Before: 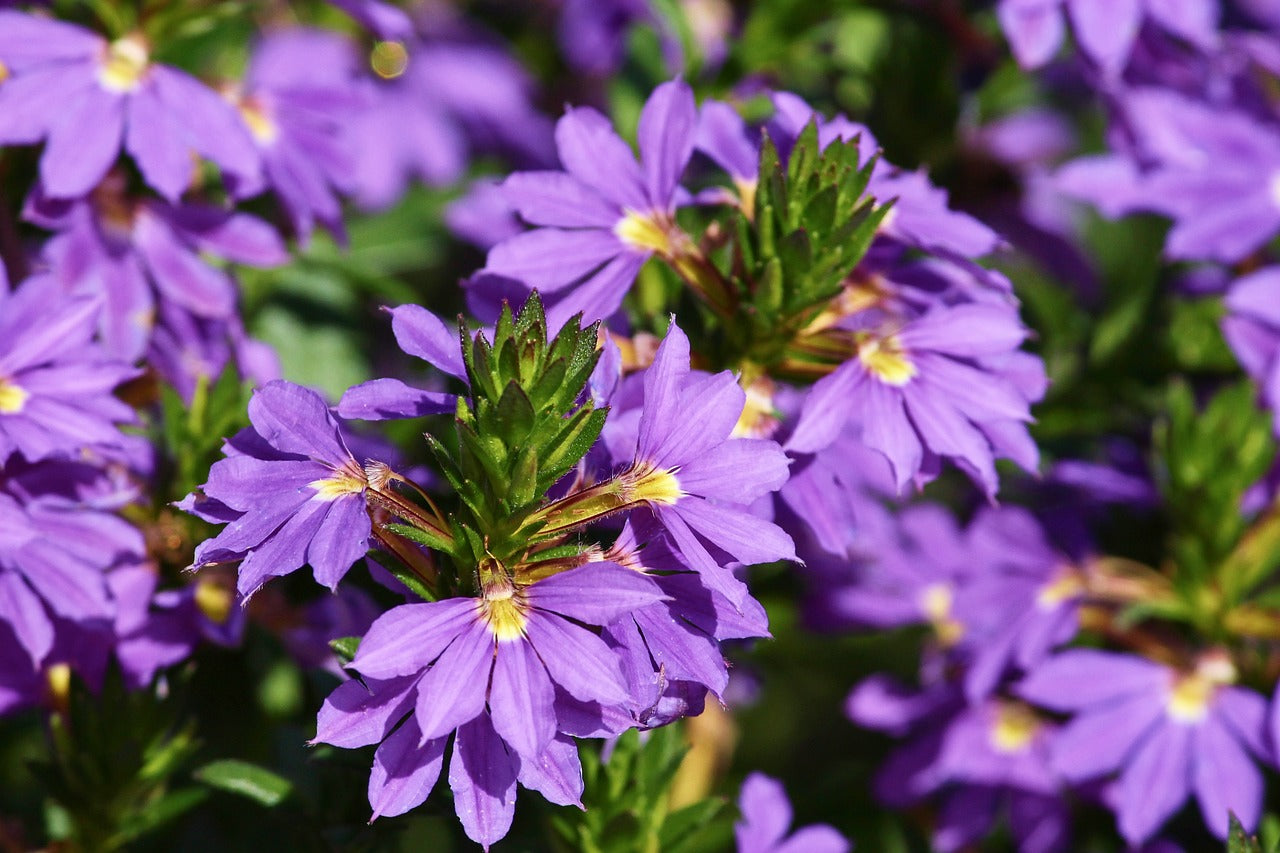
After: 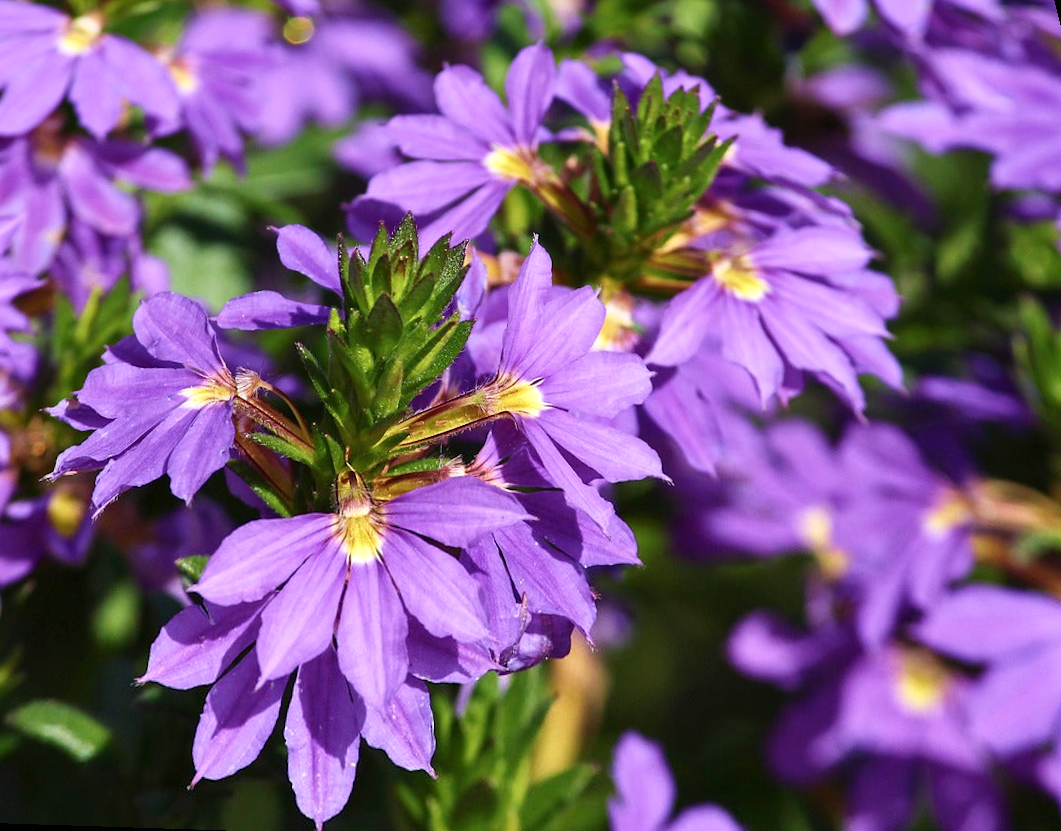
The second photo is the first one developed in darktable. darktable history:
rotate and perspective: rotation 0.72°, lens shift (vertical) -0.352, lens shift (horizontal) -0.051, crop left 0.152, crop right 0.859, crop top 0.019, crop bottom 0.964
exposure: black level correction 0, exposure 0.2 EV, compensate exposure bias true, compensate highlight preservation false
